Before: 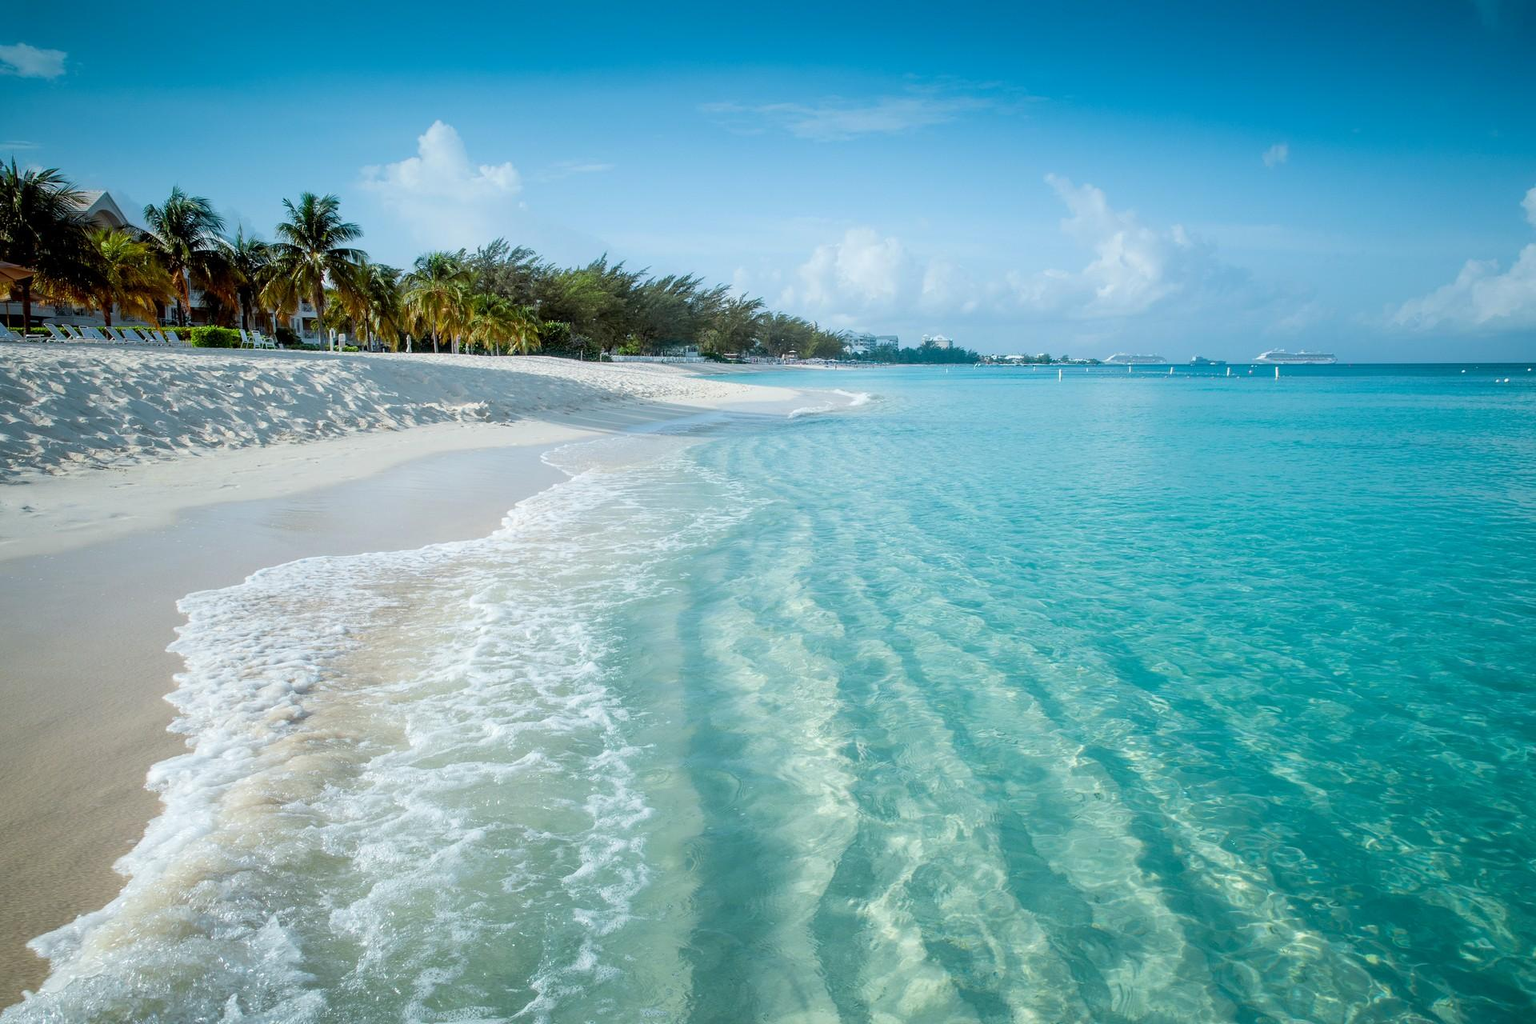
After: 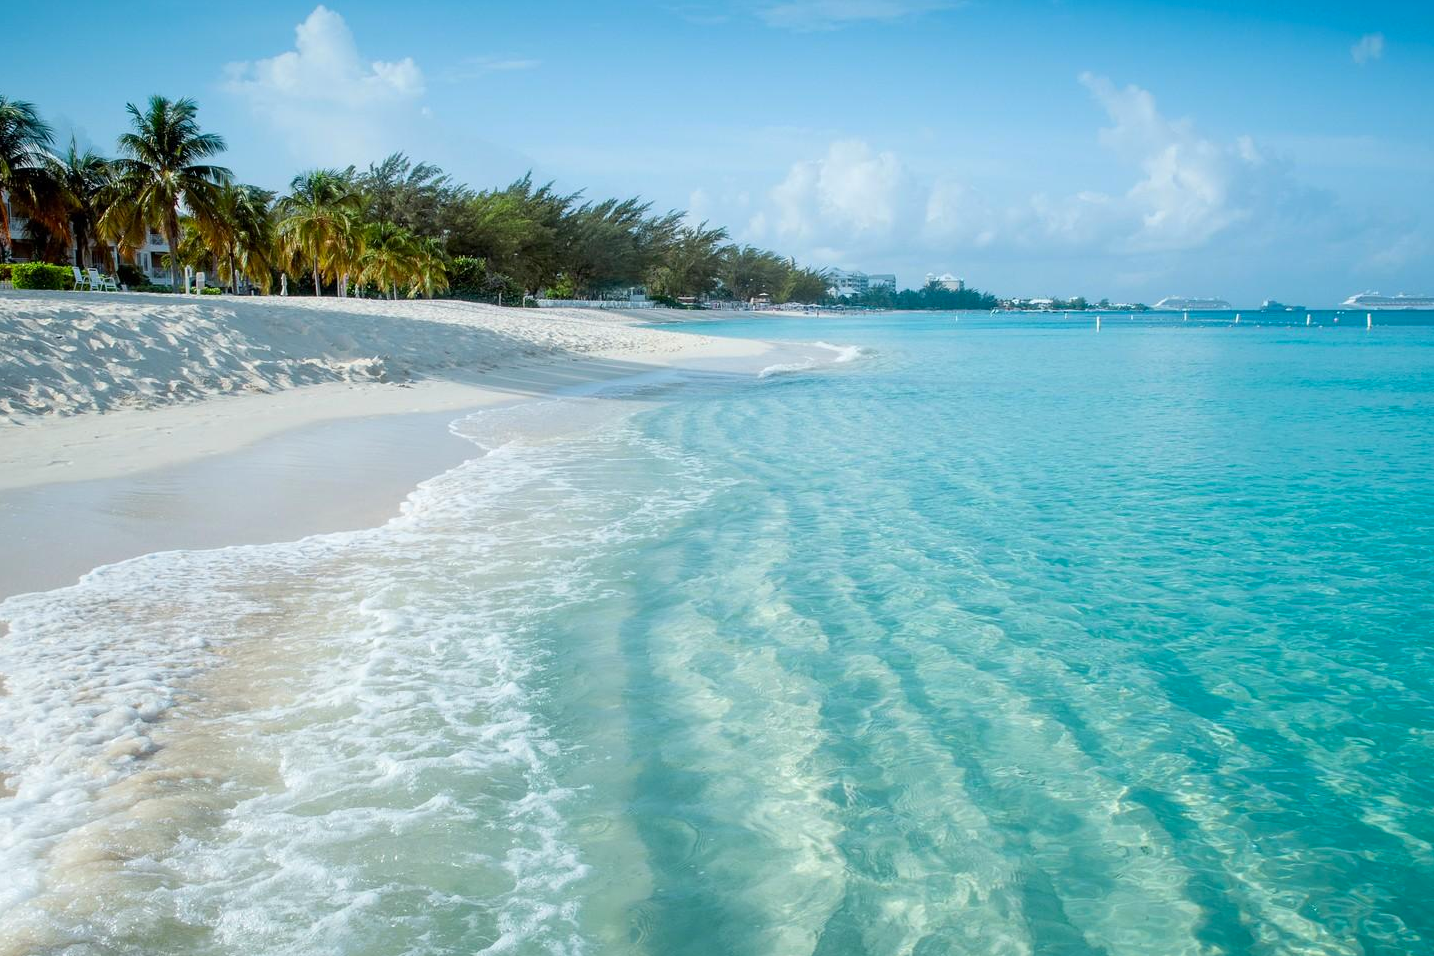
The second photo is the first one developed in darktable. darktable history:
contrast brightness saturation: contrast 0.04, saturation 0.07
crop and rotate: left 11.831%, top 11.346%, right 13.429%, bottom 13.899%
